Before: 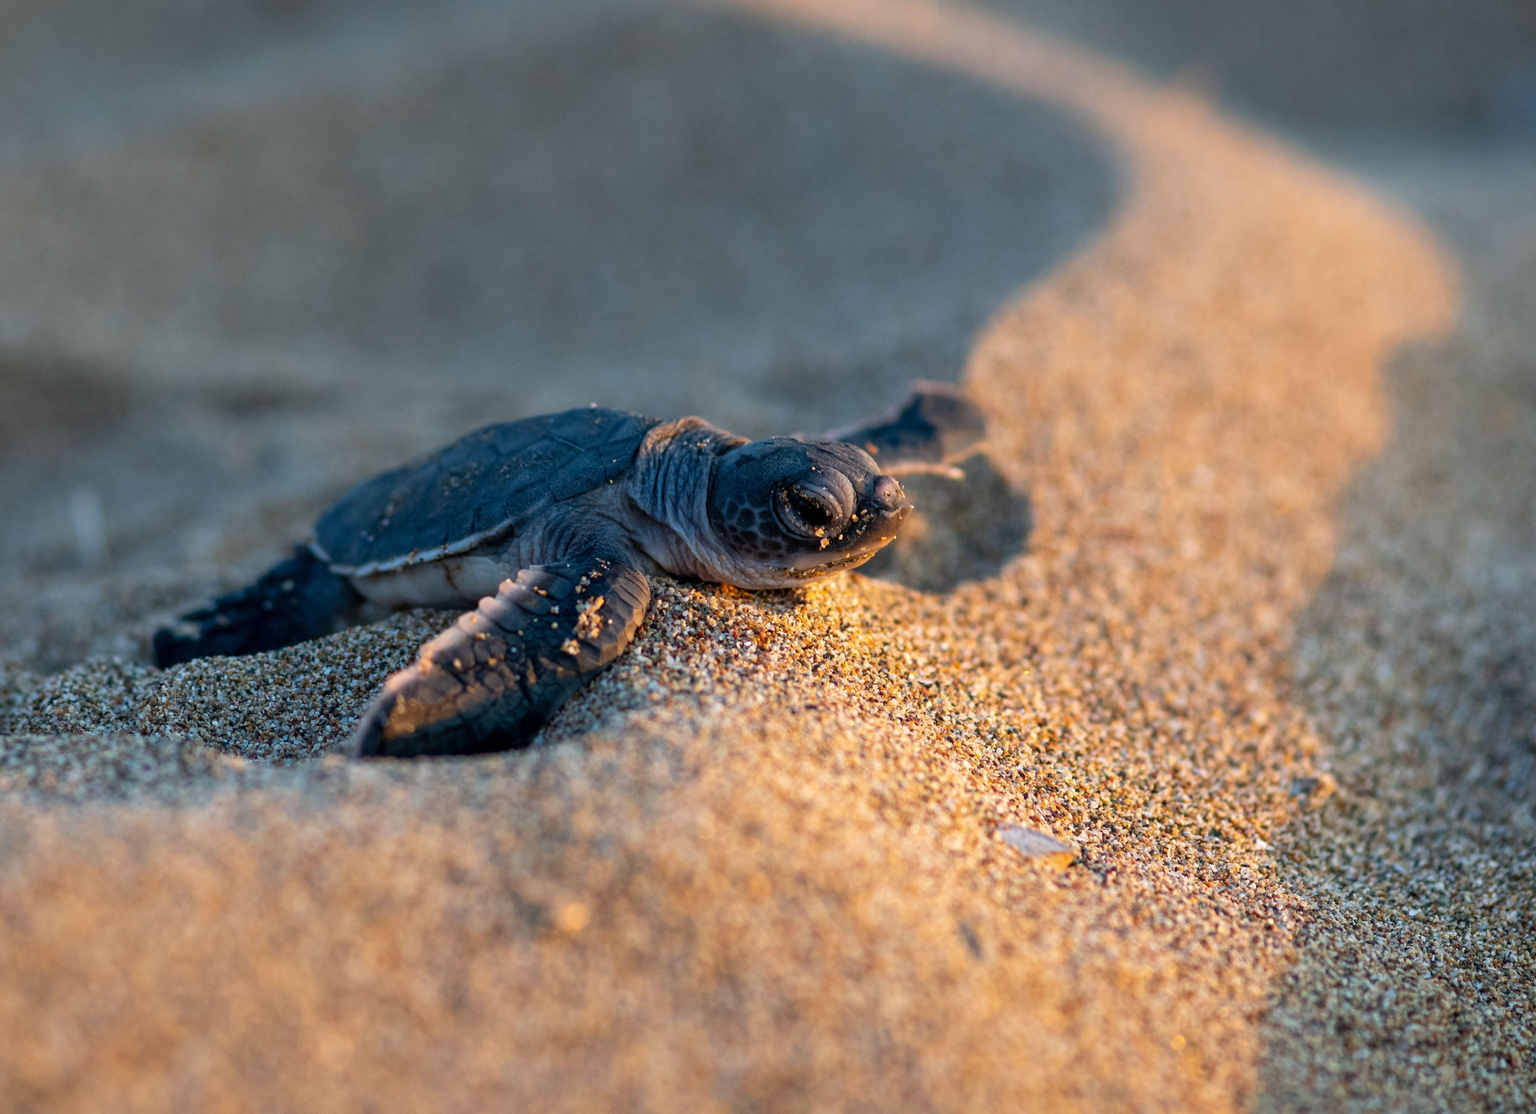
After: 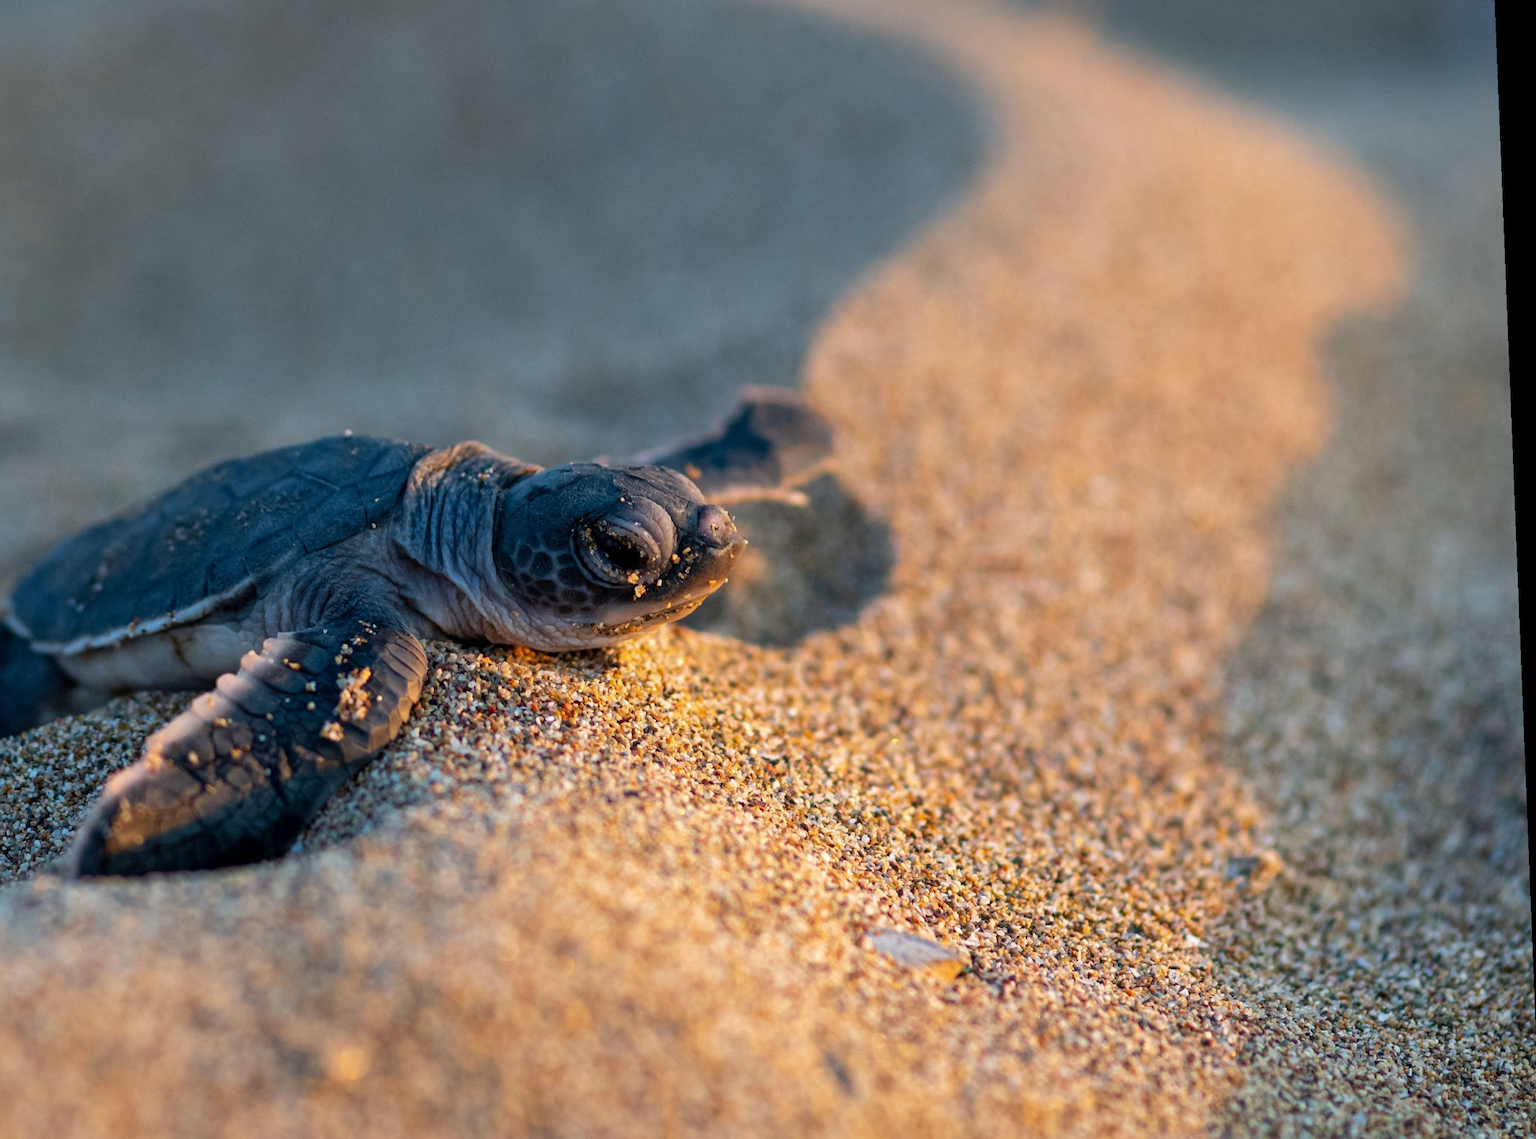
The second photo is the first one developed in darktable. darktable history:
tone equalizer: -8 EV -1.84 EV, -7 EV -1.16 EV, -6 EV -1.62 EV, smoothing diameter 25%, edges refinement/feathering 10, preserve details guided filter
crop and rotate: left 20.74%, top 7.912%, right 0.375%, bottom 13.378%
rotate and perspective: rotation -2.29°, automatic cropping off
